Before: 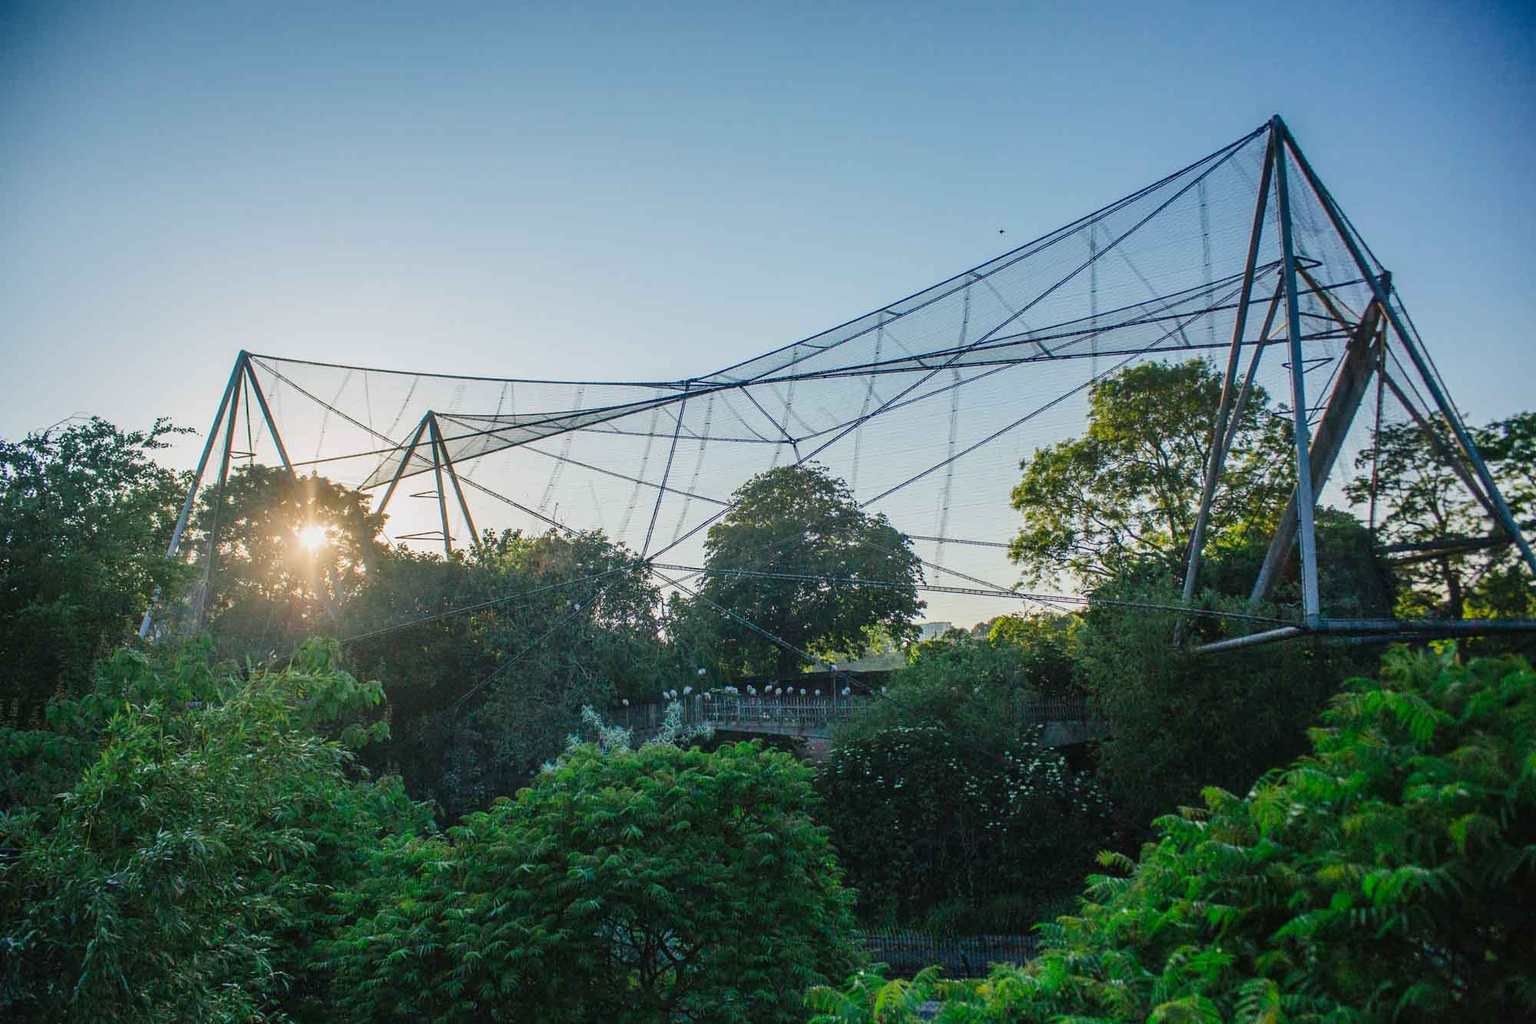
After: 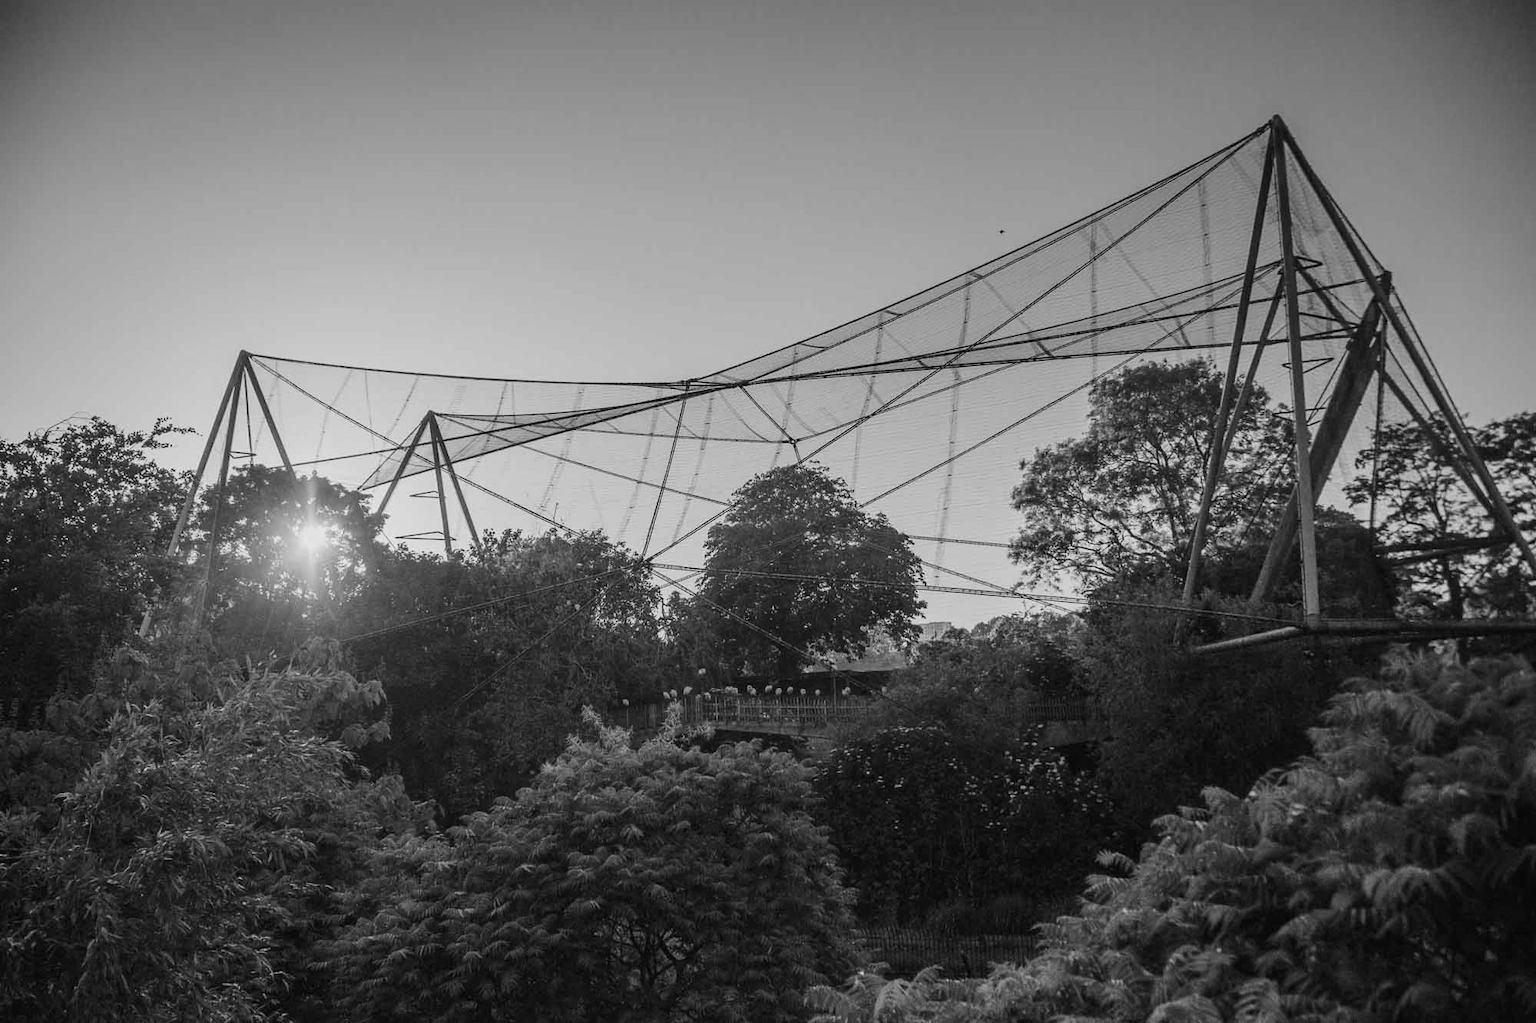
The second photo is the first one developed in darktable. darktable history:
tone equalizer: on, module defaults
contrast brightness saturation: contrast 0.1, saturation -0.36
monochrome: a 26.22, b 42.67, size 0.8
